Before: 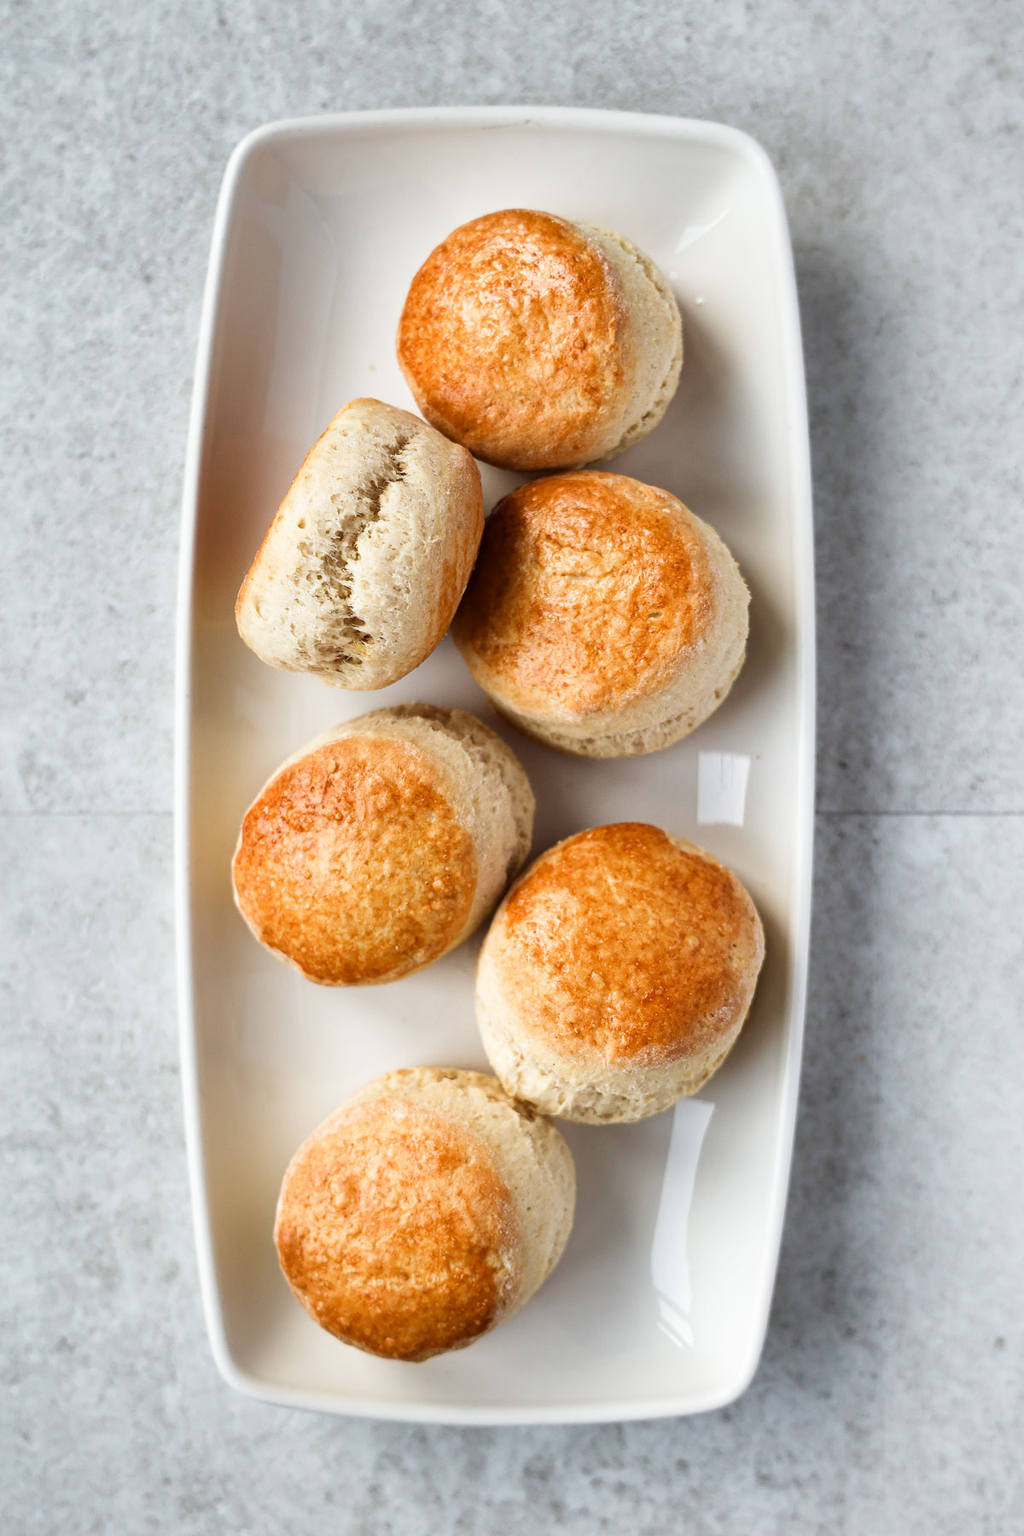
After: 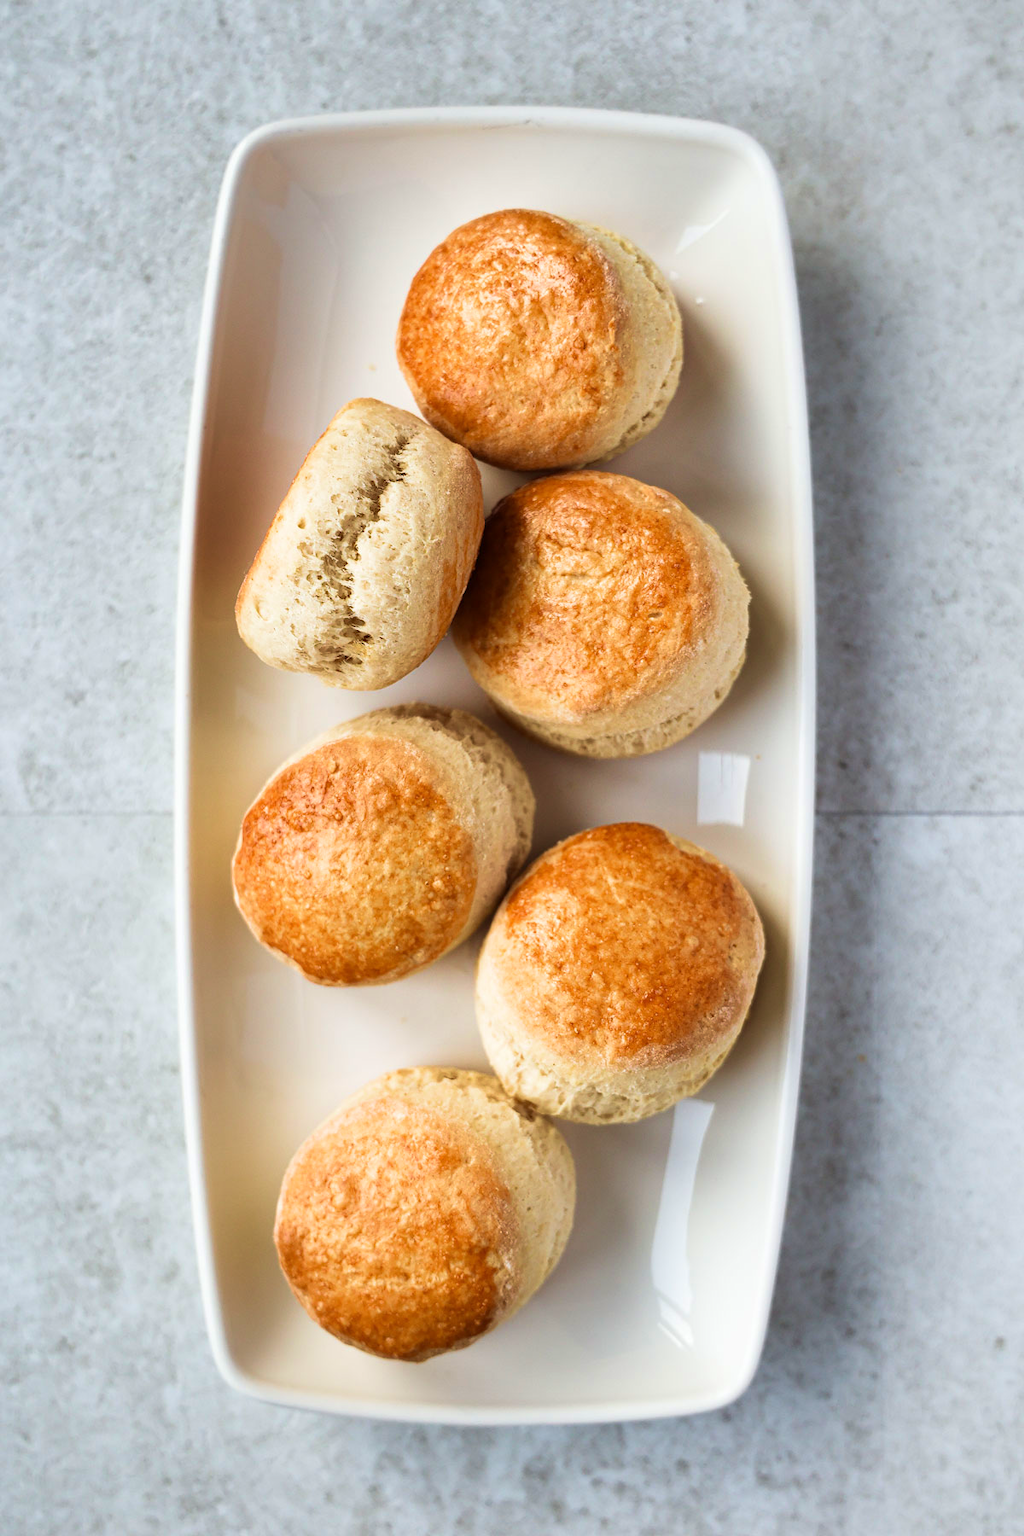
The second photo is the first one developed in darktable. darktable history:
velvia: strength 44.86%
